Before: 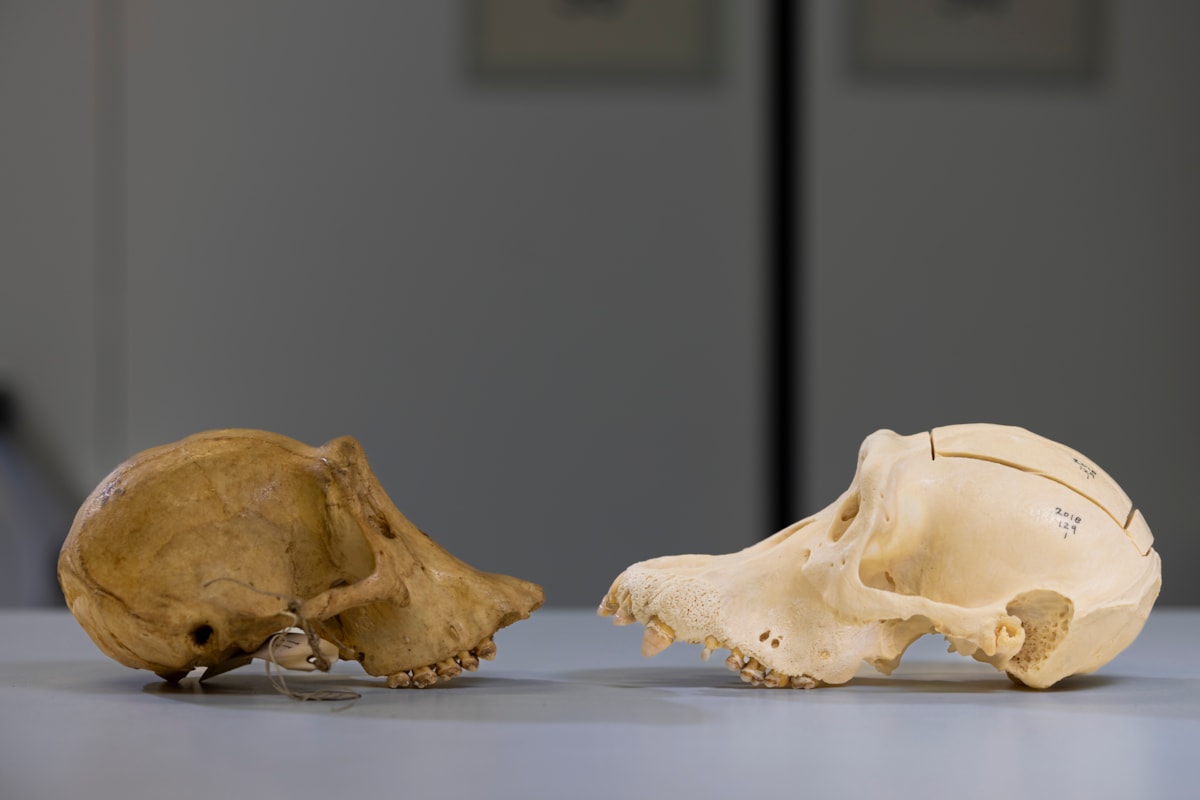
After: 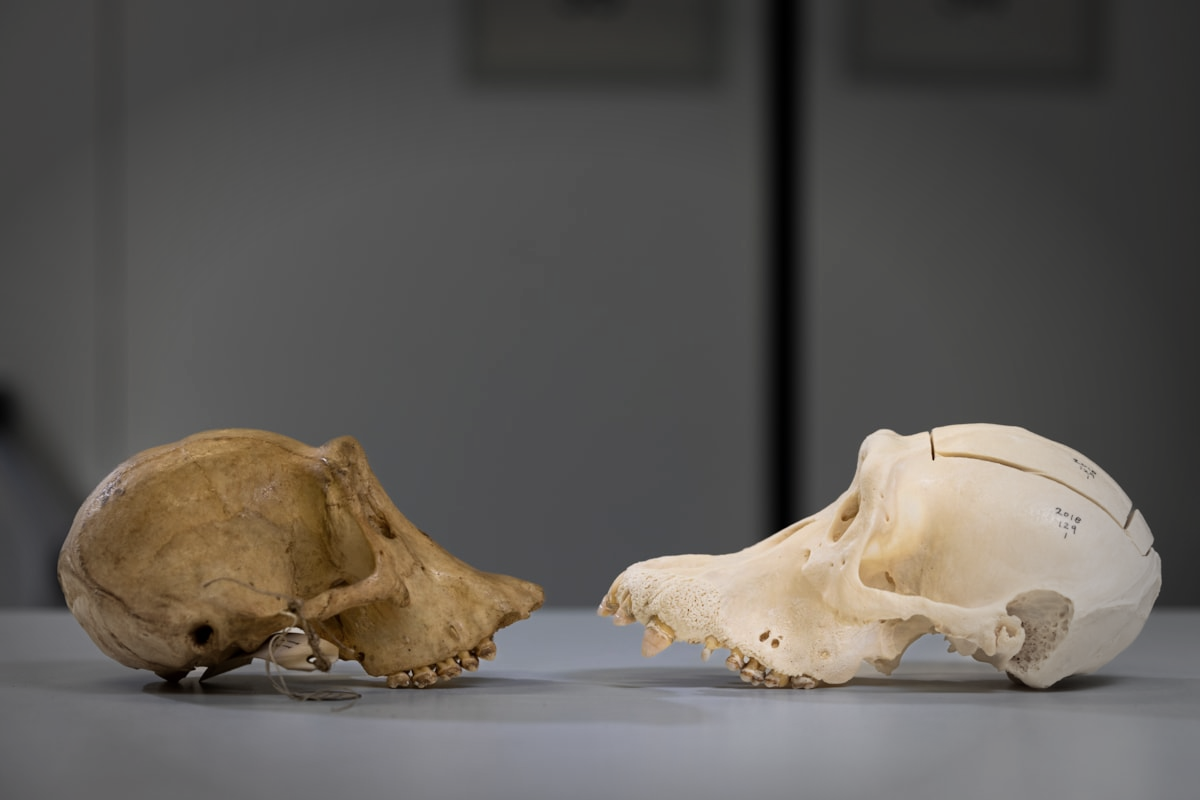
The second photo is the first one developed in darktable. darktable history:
vignetting: fall-off start 66.74%, fall-off radius 39.77%, saturation -0.641, center (-0.078, 0.07), automatic ratio true, width/height ratio 0.672
contrast brightness saturation: contrast 0.109, saturation -0.176
